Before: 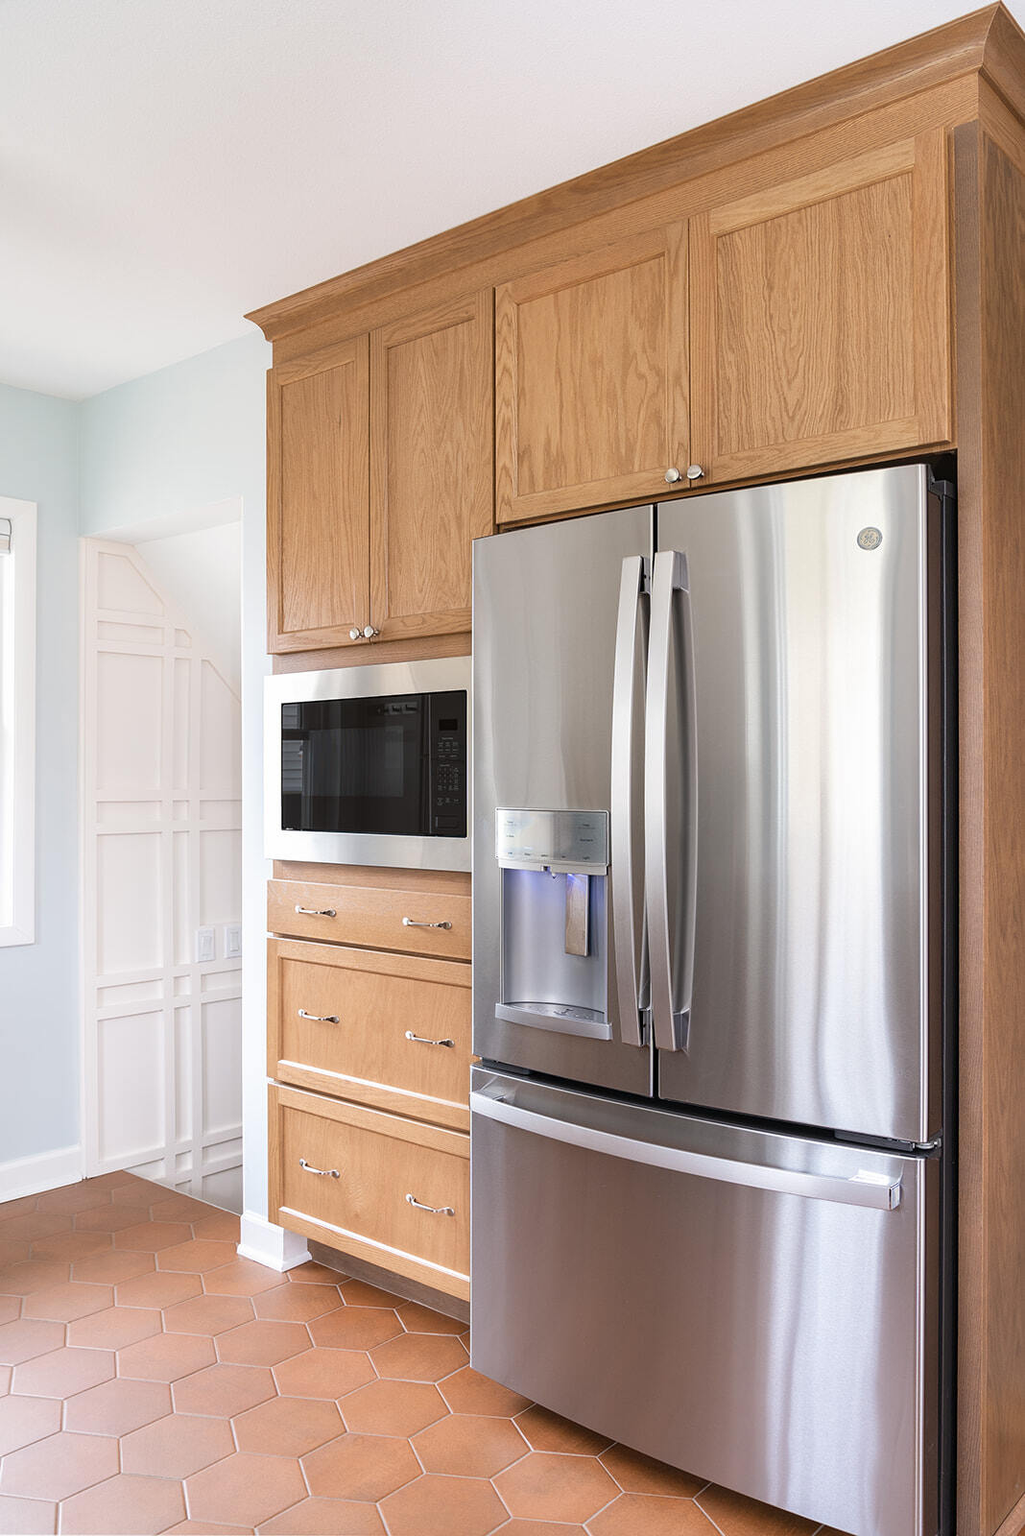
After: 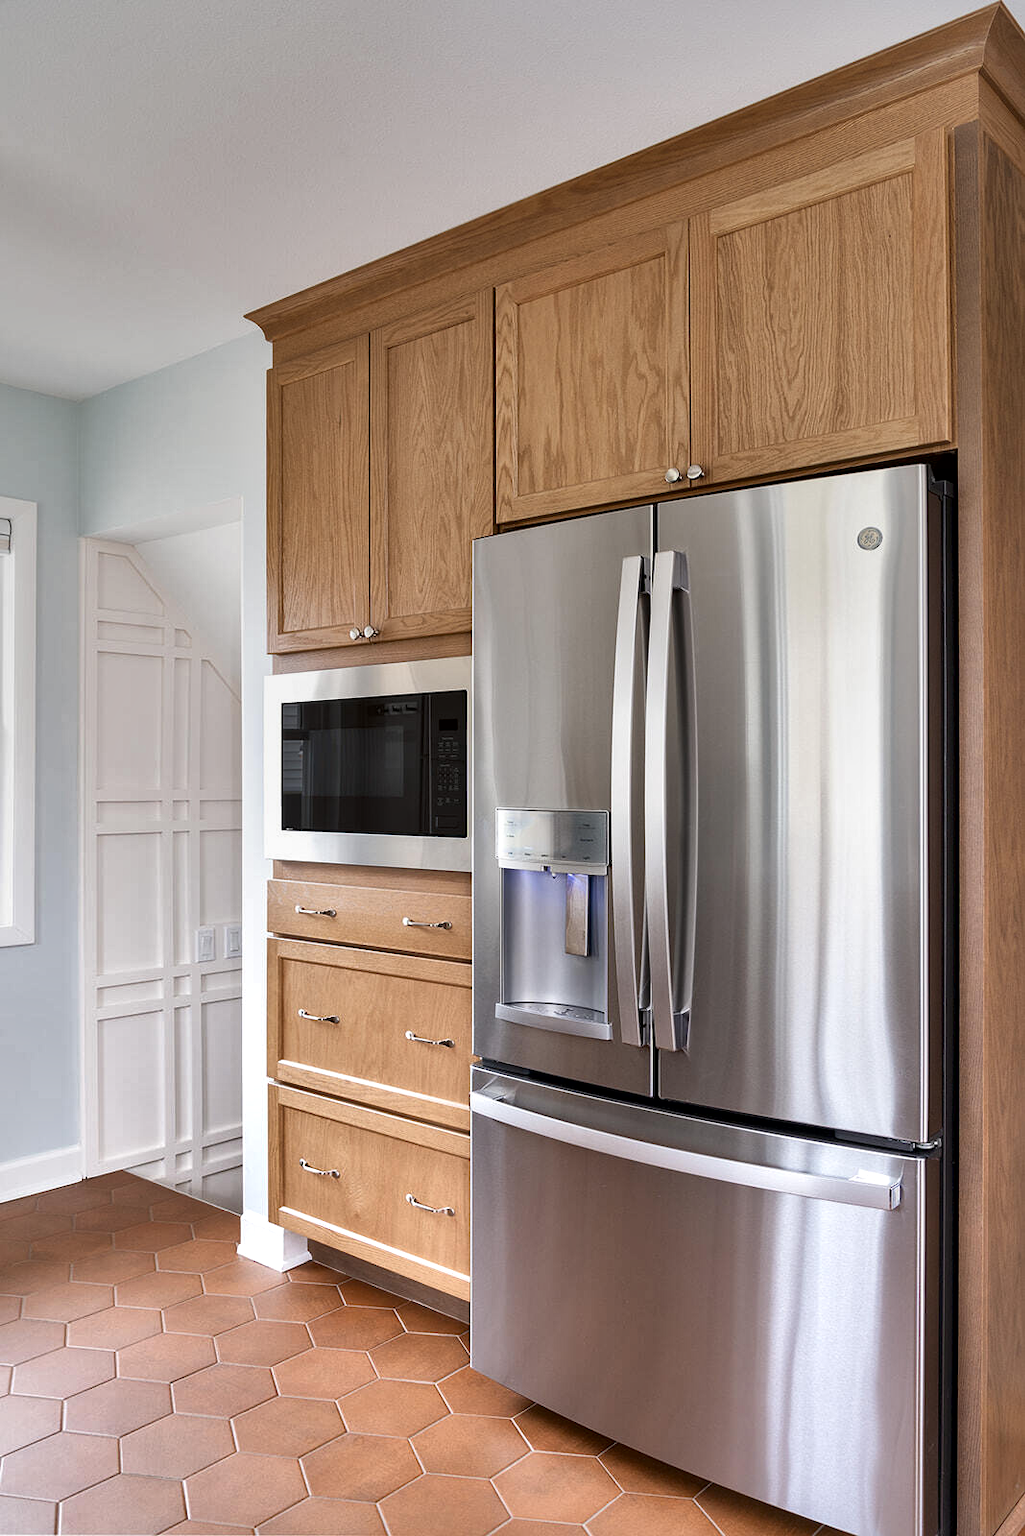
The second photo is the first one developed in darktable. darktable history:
shadows and highlights: soften with gaussian
graduated density: on, module defaults
local contrast: mode bilateral grid, contrast 25, coarseness 60, detail 151%, midtone range 0.2
